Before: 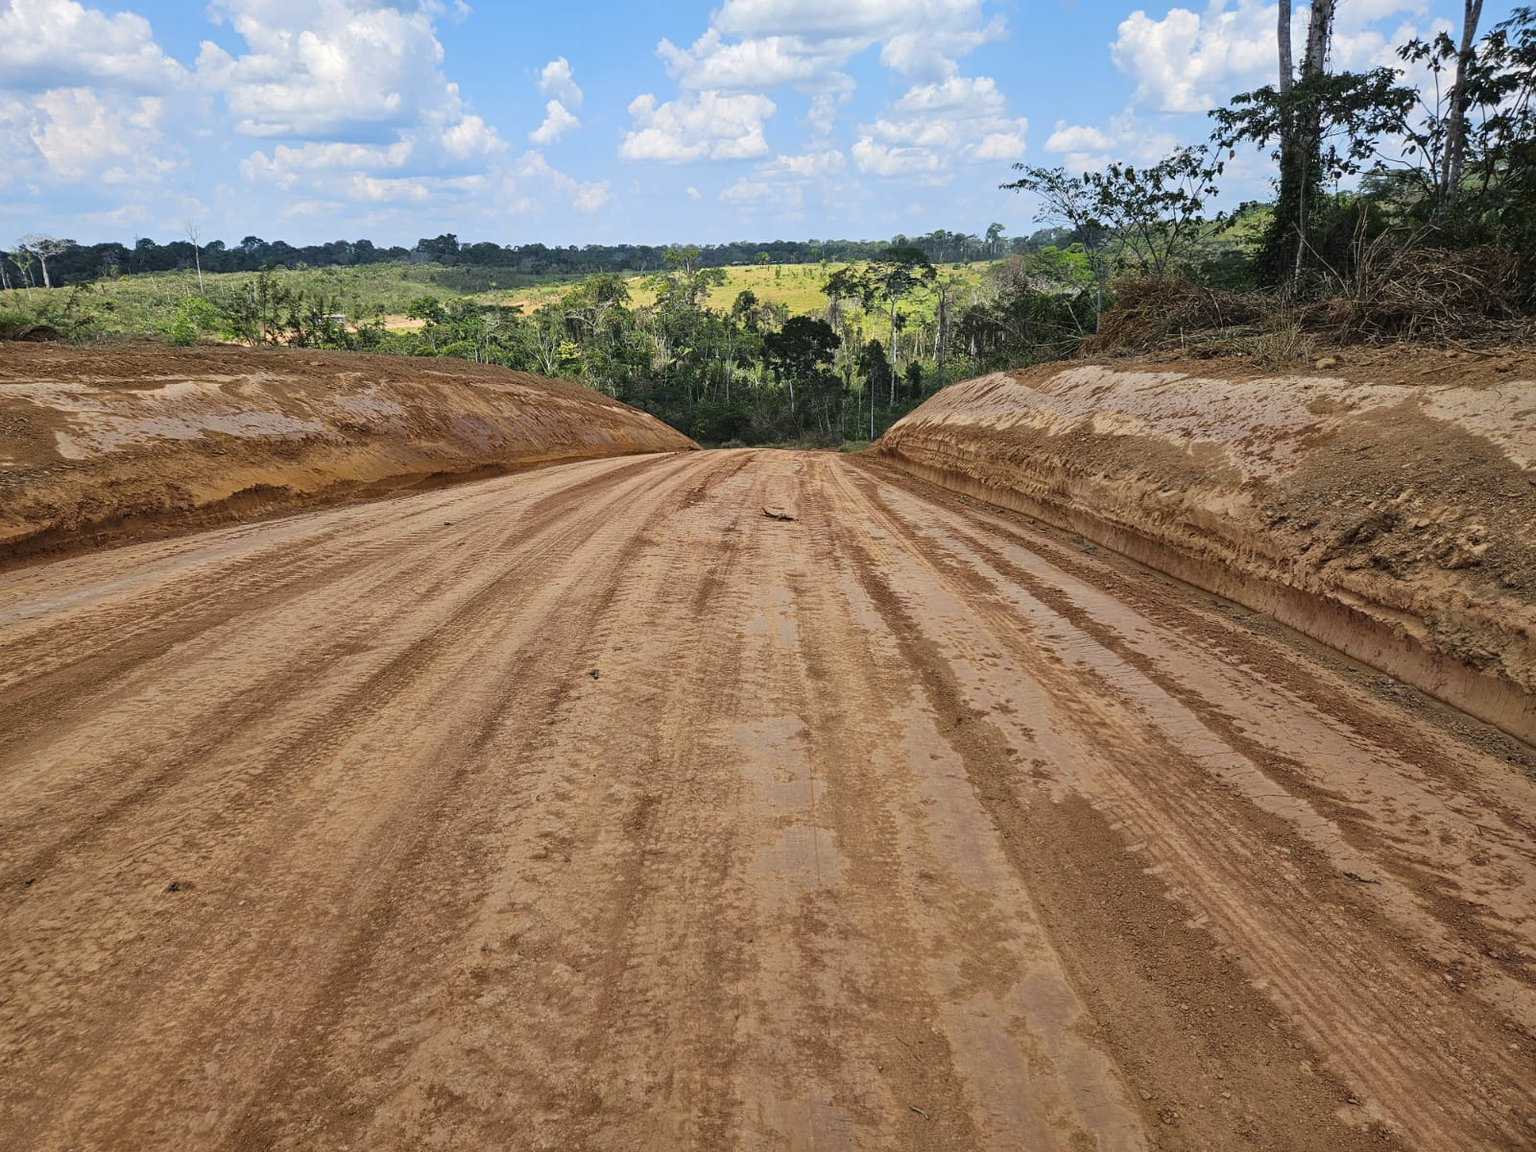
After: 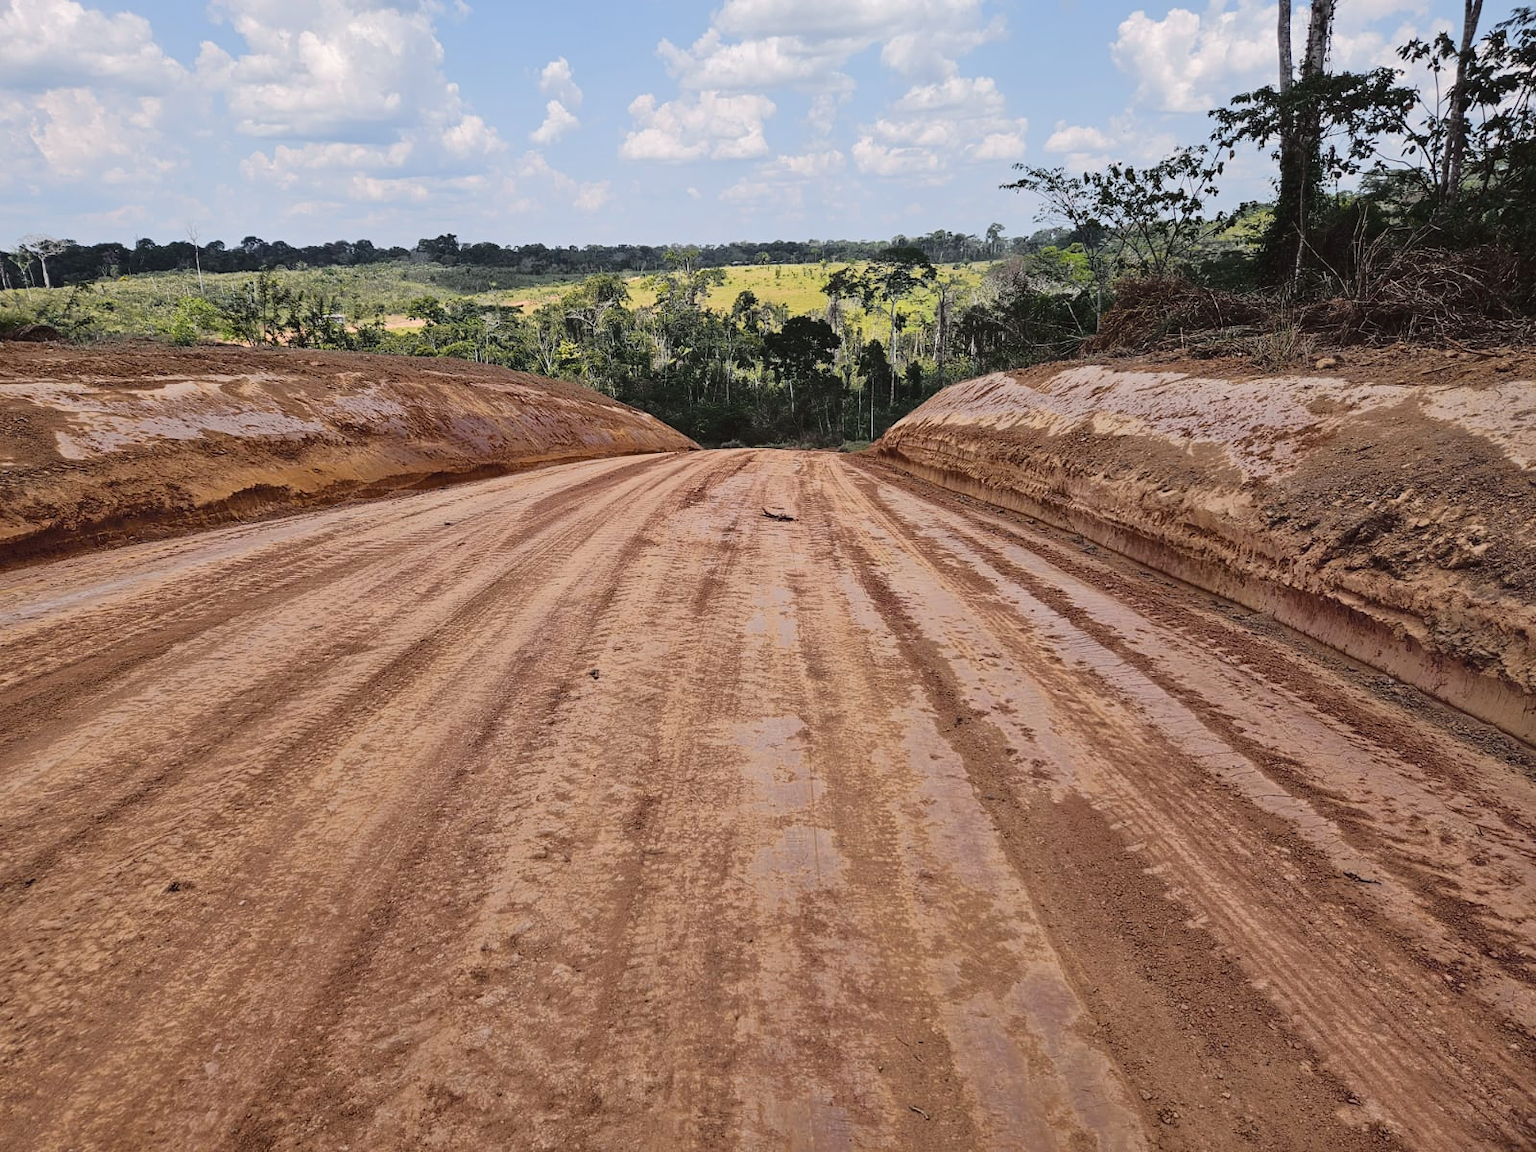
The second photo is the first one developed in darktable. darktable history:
white balance: emerald 1
tone curve: curves: ch0 [(0, 0.032) (0.094, 0.08) (0.265, 0.208) (0.41, 0.417) (0.498, 0.496) (0.638, 0.673) (0.845, 0.828) (0.994, 0.964)]; ch1 [(0, 0) (0.161, 0.092) (0.37, 0.302) (0.417, 0.434) (0.492, 0.502) (0.576, 0.589) (0.644, 0.638) (0.725, 0.765) (1, 1)]; ch2 [(0, 0) (0.352, 0.403) (0.45, 0.469) (0.521, 0.515) (0.55, 0.528) (0.589, 0.576) (1, 1)], color space Lab, independent channels, preserve colors none
